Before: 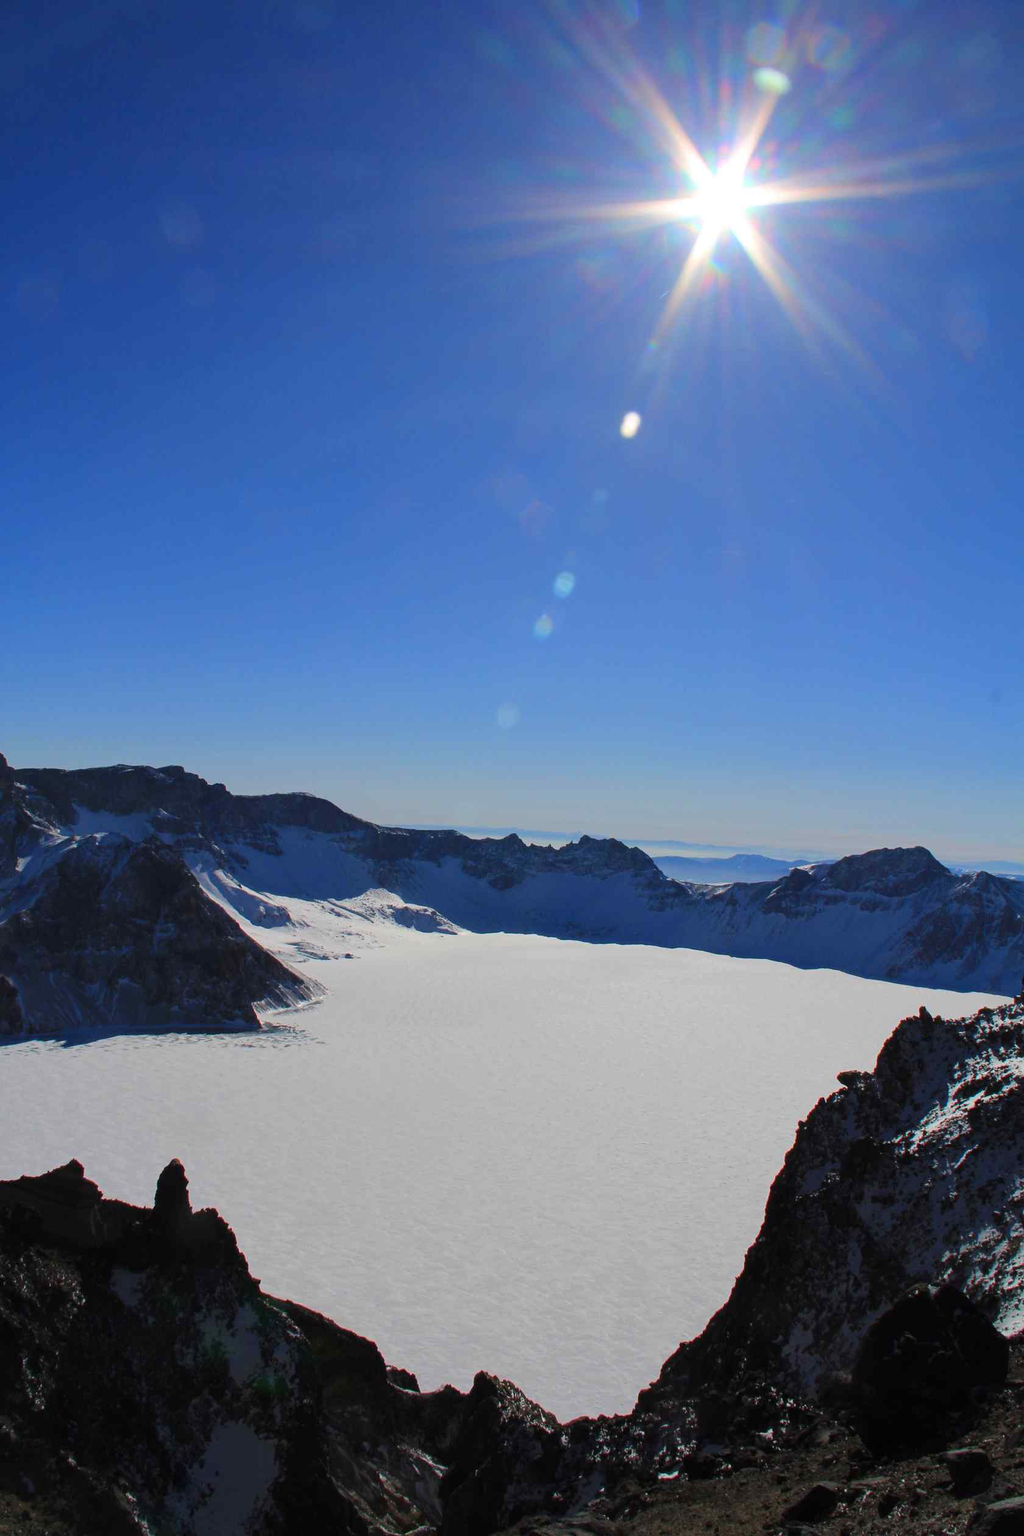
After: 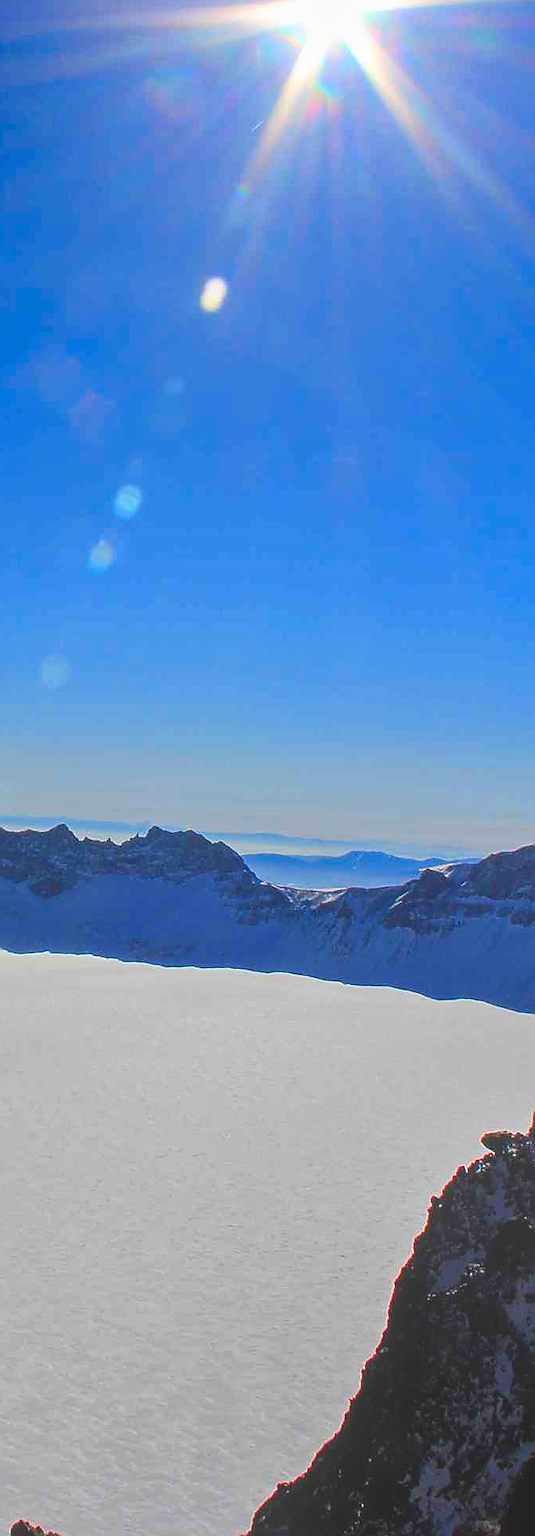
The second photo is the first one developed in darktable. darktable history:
crop: left 45.512%, top 12.885%, right 14.117%, bottom 9.904%
shadows and highlights: shadows 36.55, highlights -27.52, soften with gaussian
local contrast: highlights 71%, shadows 22%, midtone range 0.195
contrast brightness saturation: contrast 0.156, saturation 0.322
sharpen: radius 1.382, amount 1.249, threshold 0.745
exposure: compensate highlight preservation false
